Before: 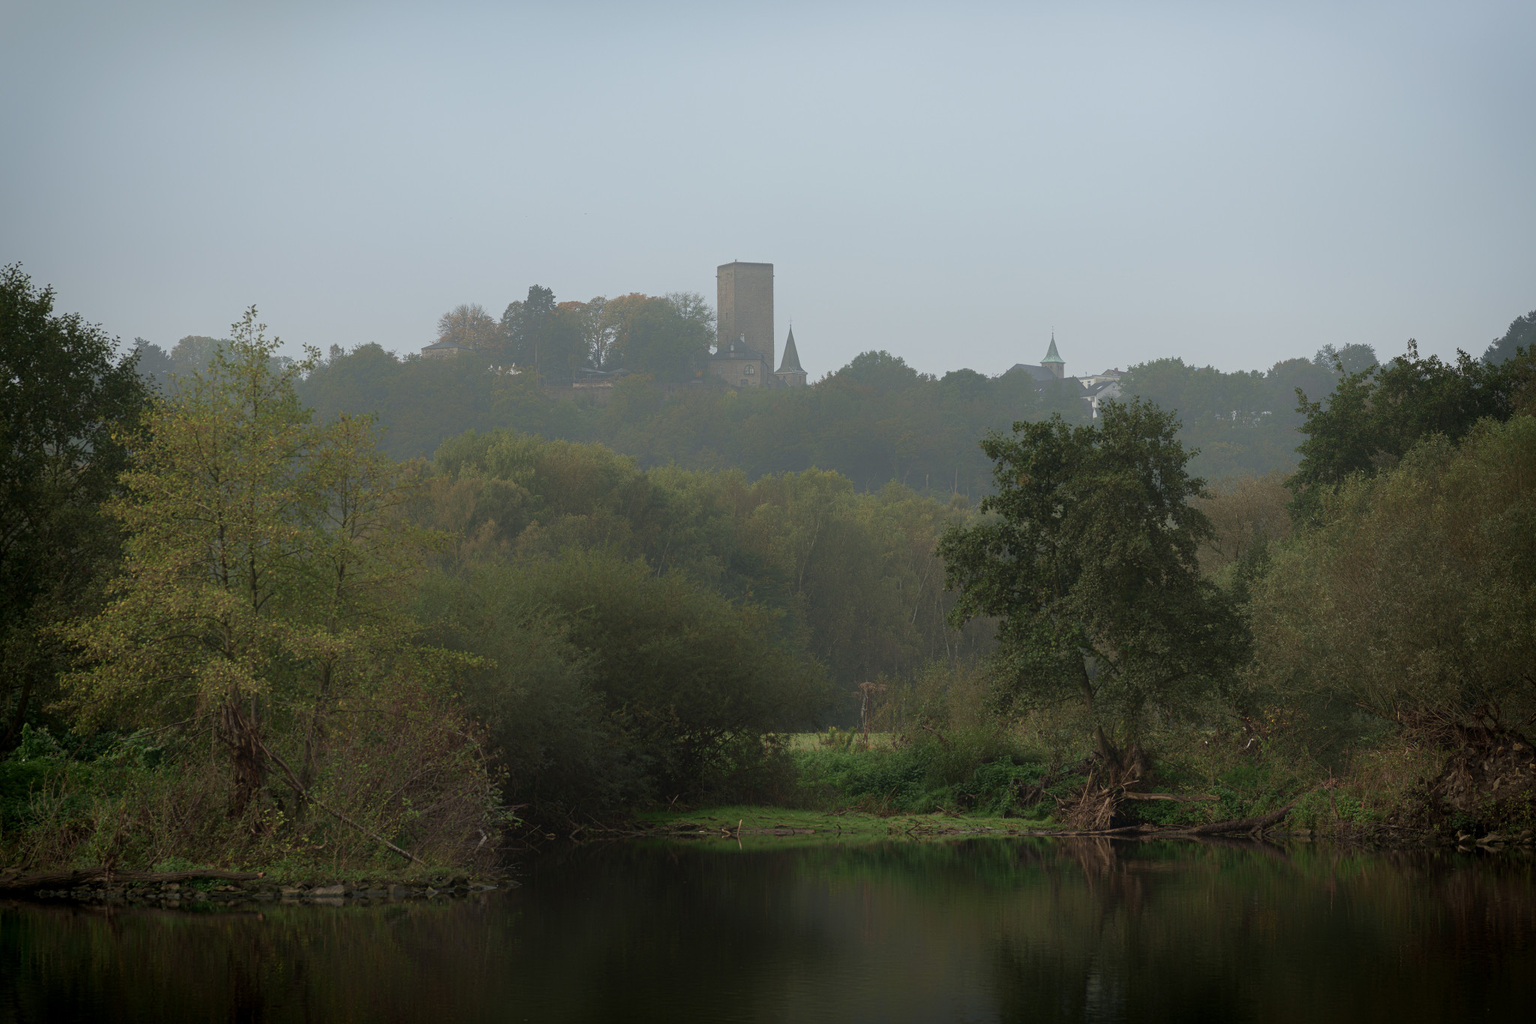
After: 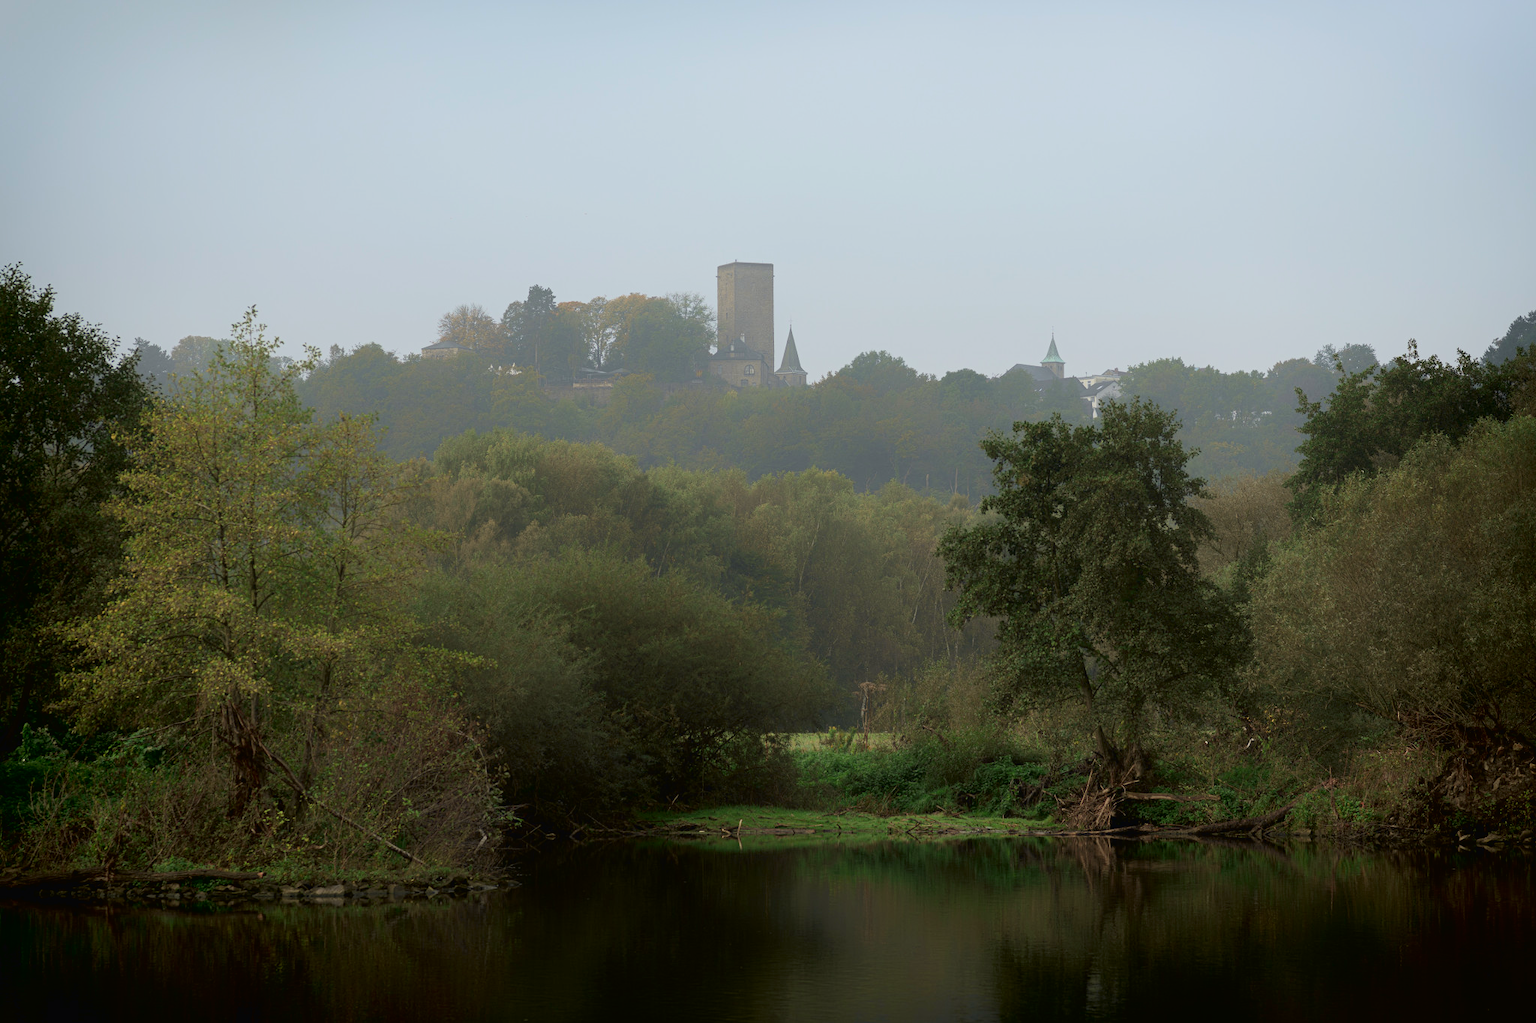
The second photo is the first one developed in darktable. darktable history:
tone curve: curves: ch0 [(0, 0.013) (0.054, 0.018) (0.205, 0.191) (0.289, 0.292) (0.39, 0.424) (0.493, 0.551) (0.666, 0.743) (0.795, 0.841) (1, 0.998)]; ch1 [(0, 0) (0.385, 0.343) (0.439, 0.415) (0.494, 0.495) (0.501, 0.501) (0.51, 0.509) (0.54, 0.552) (0.586, 0.614) (0.66, 0.706) (0.783, 0.804) (1, 1)]; ch2 [(0, 0) (0.32, 0.281) (0.403, 0.399) (0.441, 0.428) (0.47, 0.469) (0.498, 0.496) (0.524, 0.538) (0.566, 0.579) (0.633, 0.665) (0.7, 0.711) (1, 1)], color space Lab, independent channels, preserve colors none
